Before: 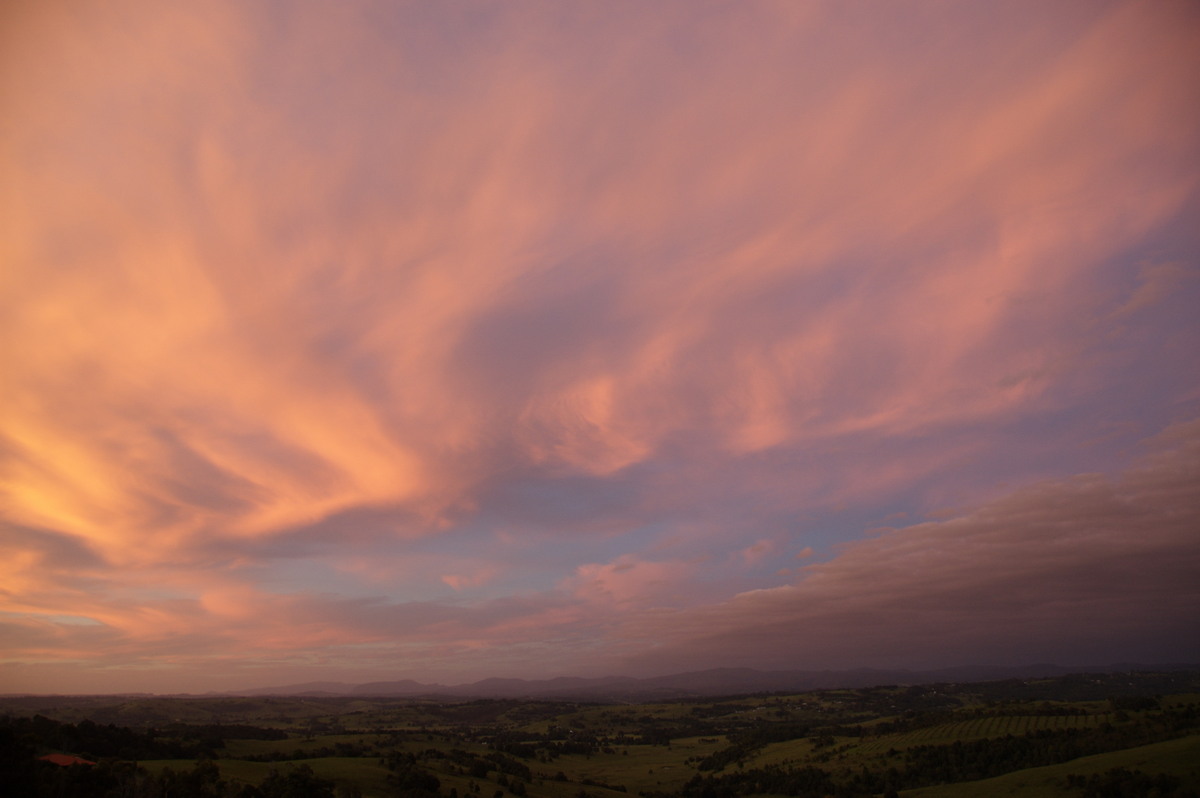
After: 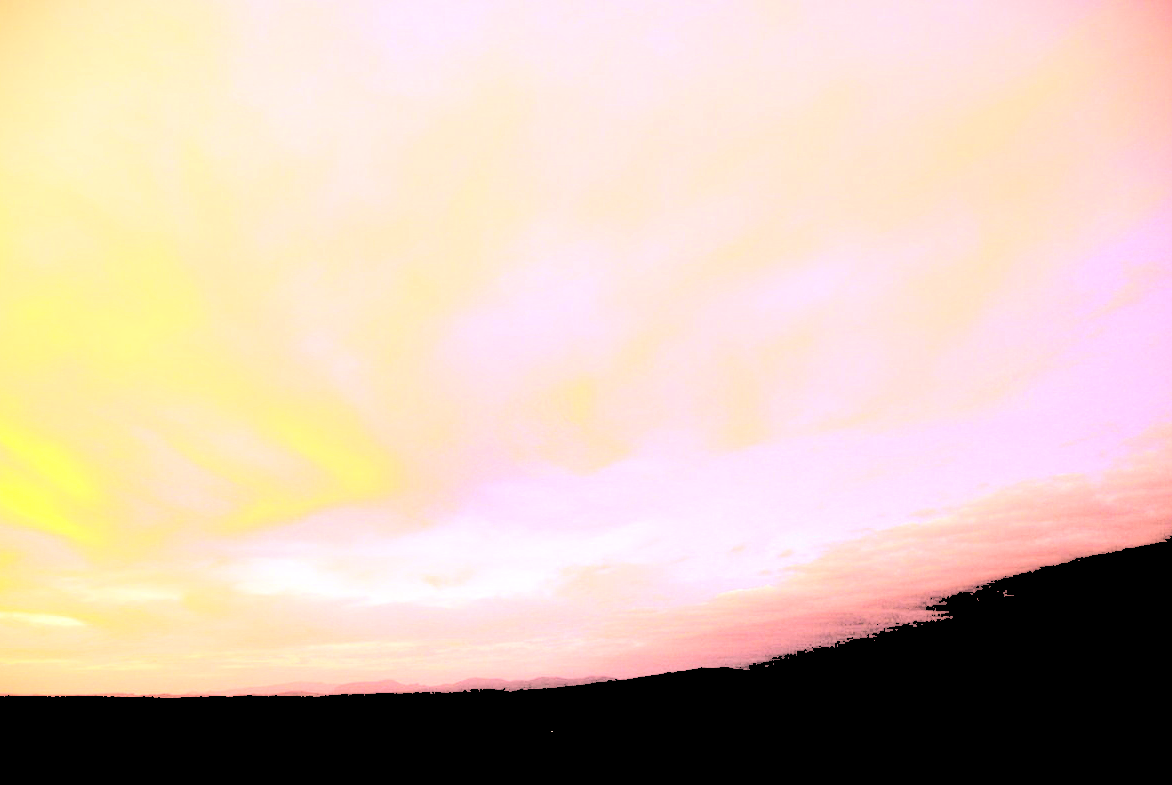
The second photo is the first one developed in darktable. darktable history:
shadows and highlights: shadows 43.03, highlights 6.73
local contrast: mode bilateral grid, contrast 19, coarseness 50, detail 159%, midtone range 0.2
crop and rotate: left 1.588%, right 0.716%, bottom 1.598%
color balance rgb: shadows lift › chroma 0.972%, shadows lift › hue 115.44°, linear chroma grading › global chroma 14.617%, perceptual saturation grading › global saturation 0.329%, perceptual brilliance grading › global brilliance 14.432%, perceptual brilliance grading › shadows -35.36%, contrast 4.588%
levels: levels [0.246, 0.256, 0.506]
exposure: compensate highlight preservation false
